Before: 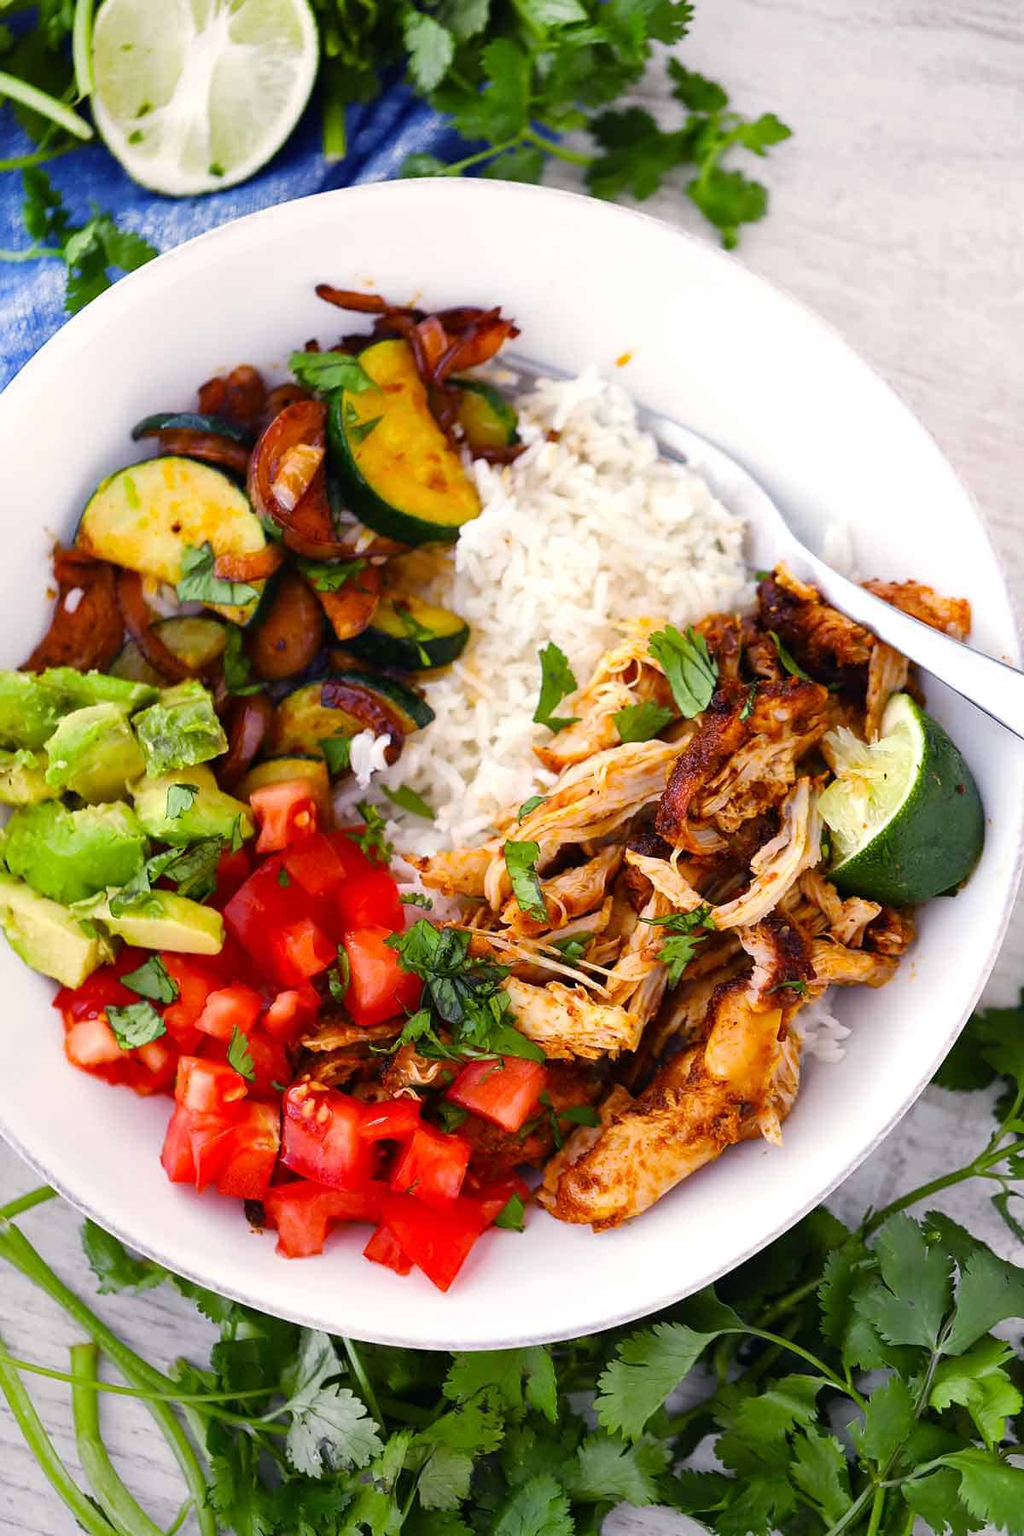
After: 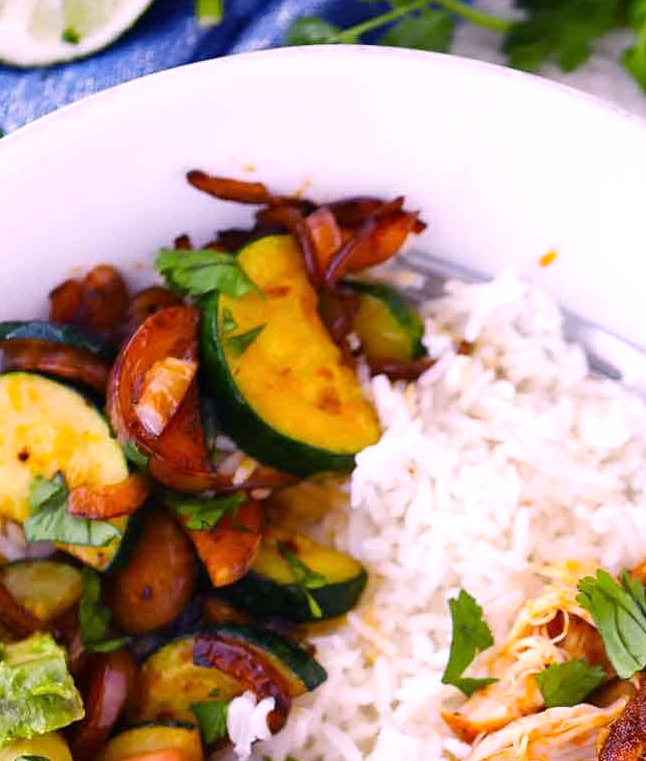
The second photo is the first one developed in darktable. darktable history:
white balance: red 1.066, blue 1.119
crop: left 15.306%, top 9.065%, right 30.789%, bottom 48.638%
